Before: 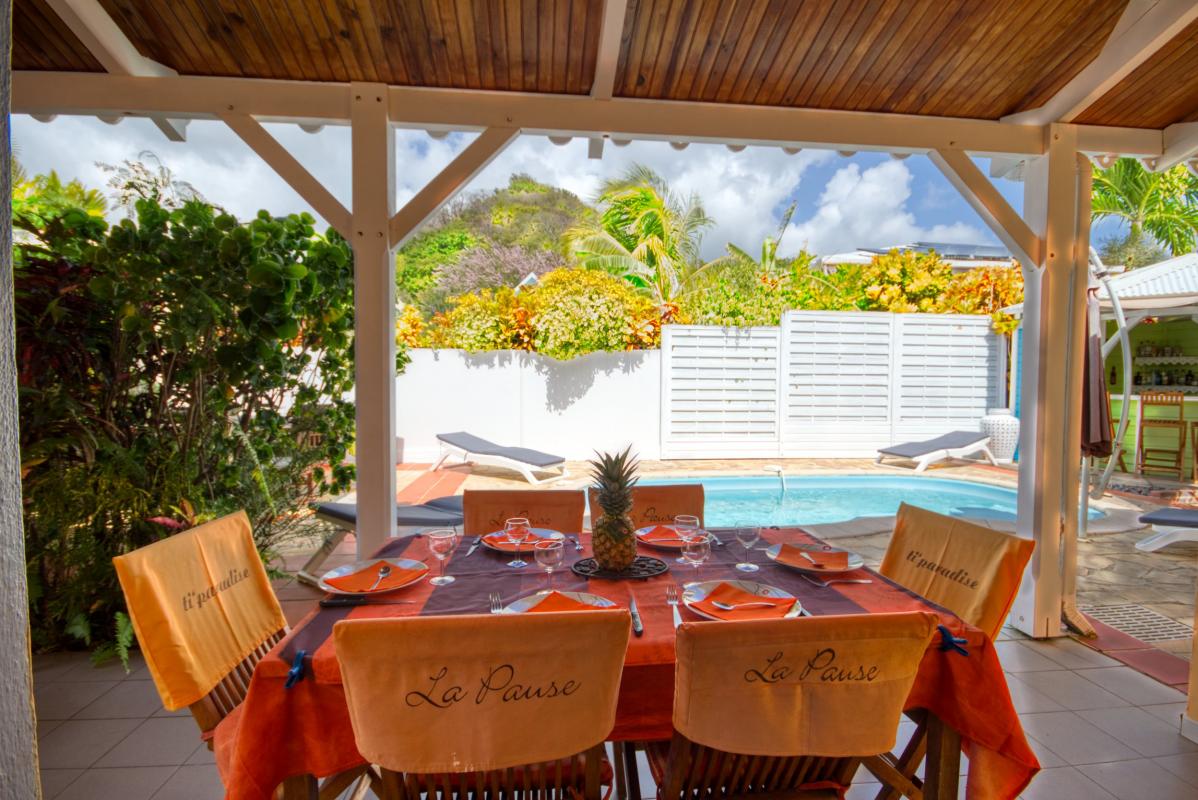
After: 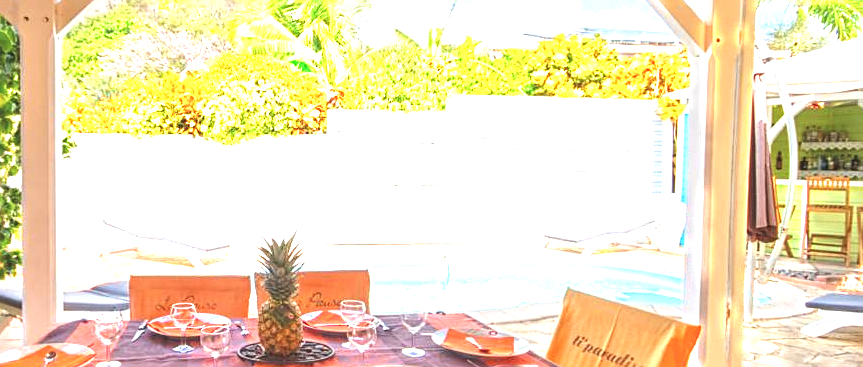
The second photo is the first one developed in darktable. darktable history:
crop and rotate: left 27.938%, top 27.046%, bottom 27.046%
color balance: lift [1.01, 1, 1, 1], gamma [1.097, 1, 1, 1], gain [0.85, 1, 1, 1]
exposure: black level correction 0, exposure 2.138 EV, compensate exposure bias true, compensate highlight preservation false
sharpen: on, module defaults
